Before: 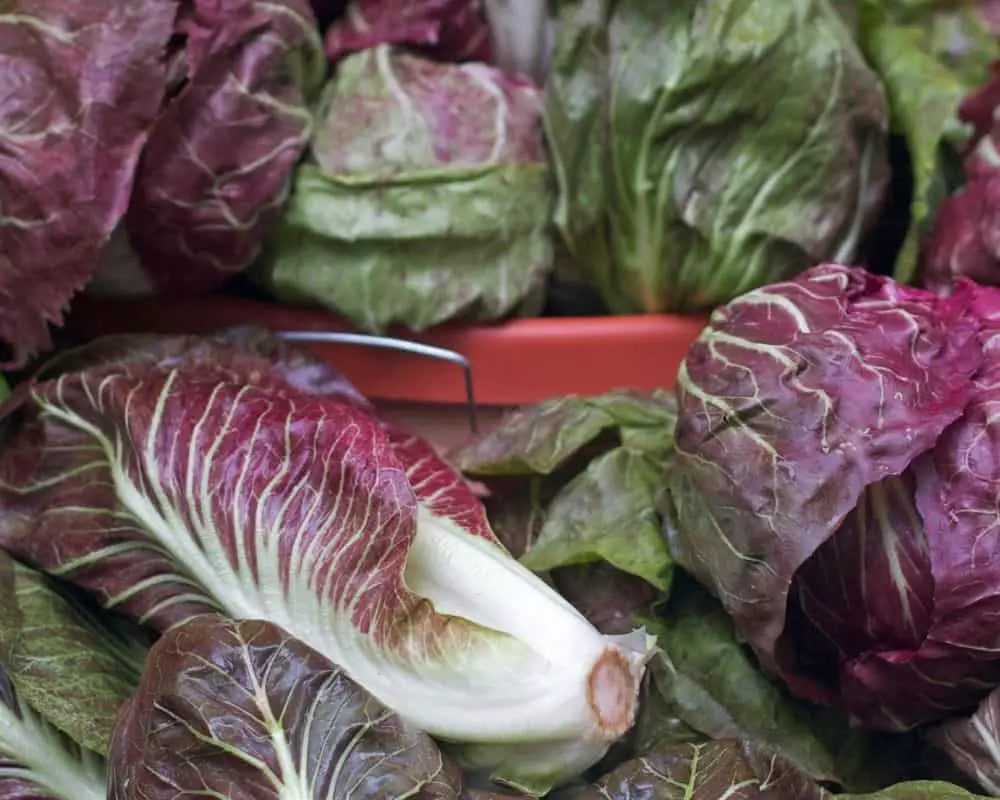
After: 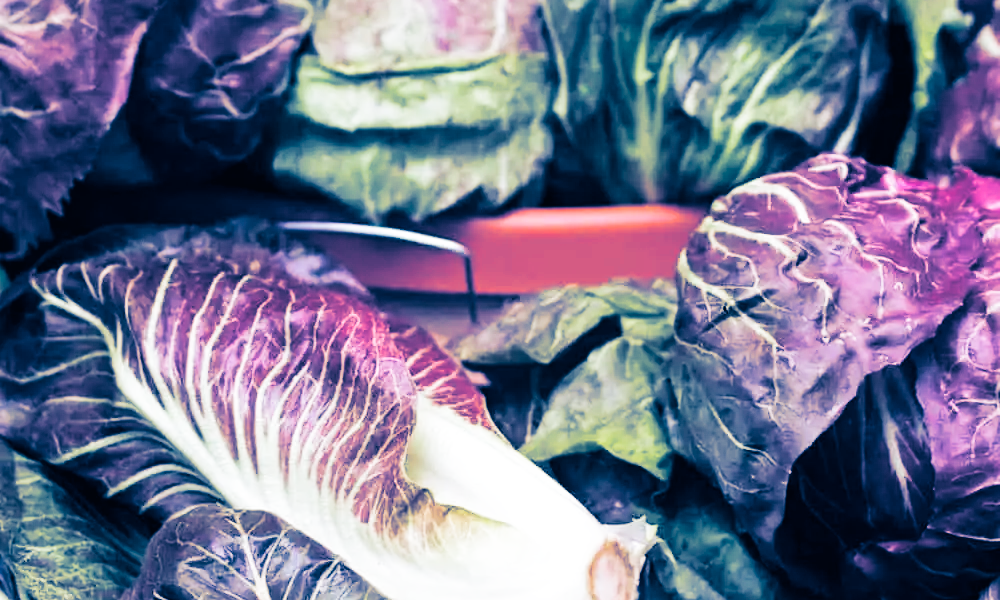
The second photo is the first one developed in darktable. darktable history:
crop: top 13.819%, bottom 11.169%
split-toning: shadows › hue 226.8°, shadows › saturation 1, highlights › saturation 0, balance -61.41
base curve: curves: ch0 [(0, 0.003) (0.001, 0.002) (0.006, 0.004) (0.02, 0.022) (0.048, 0.086) (0.094, 0.234) (0.162, 0.431) (0.258, 0.629) (0.385, 0.8) (0.548, 0.918) (0.751, 0.988) (1, 1)], preserve colors none
